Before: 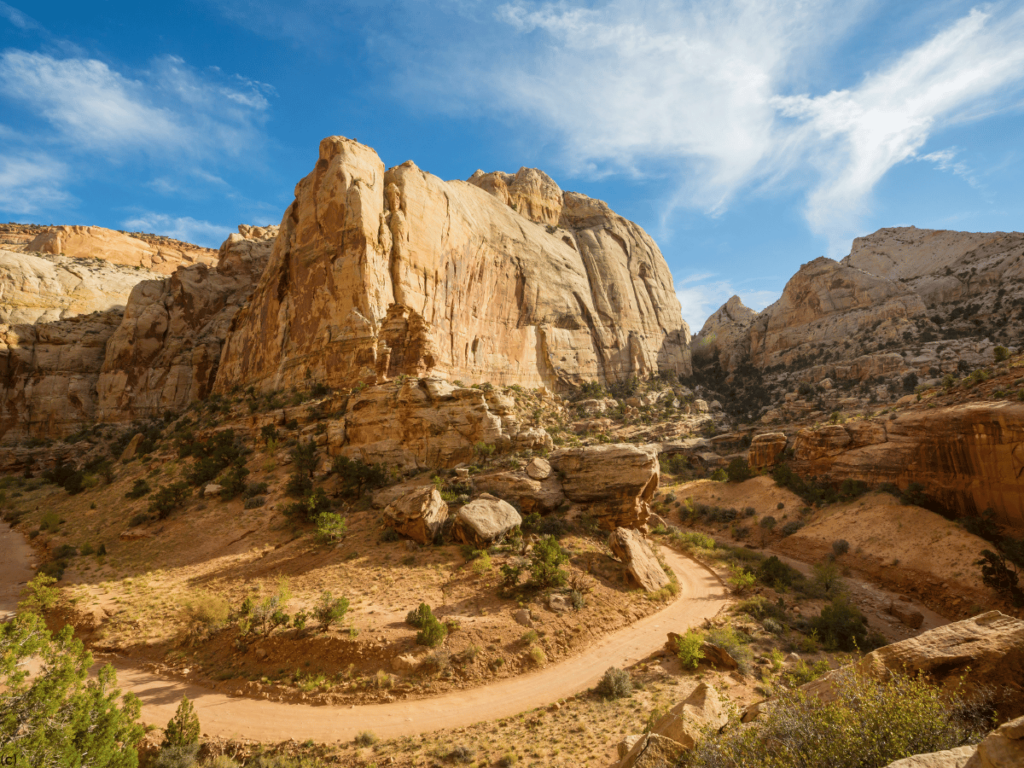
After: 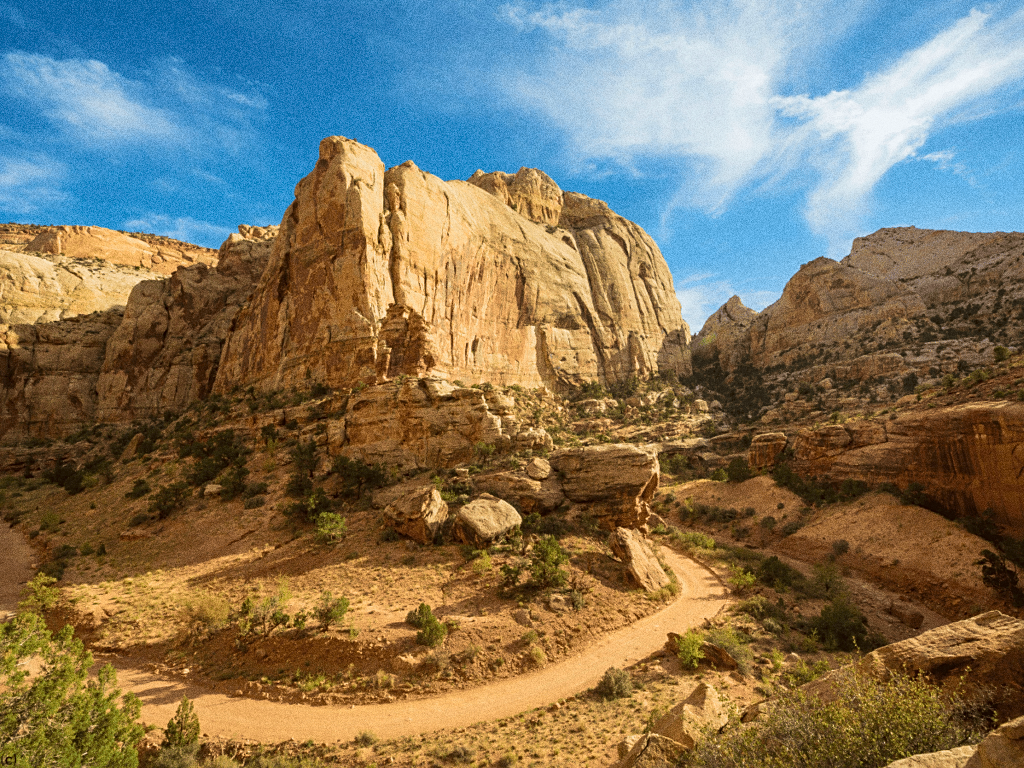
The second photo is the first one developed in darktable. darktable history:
sharpen: radius 1.864, amount 0.398, threshold 1.271
velvia: strength 50%
grain: coarseness 0.09 ISO, strength 40%
